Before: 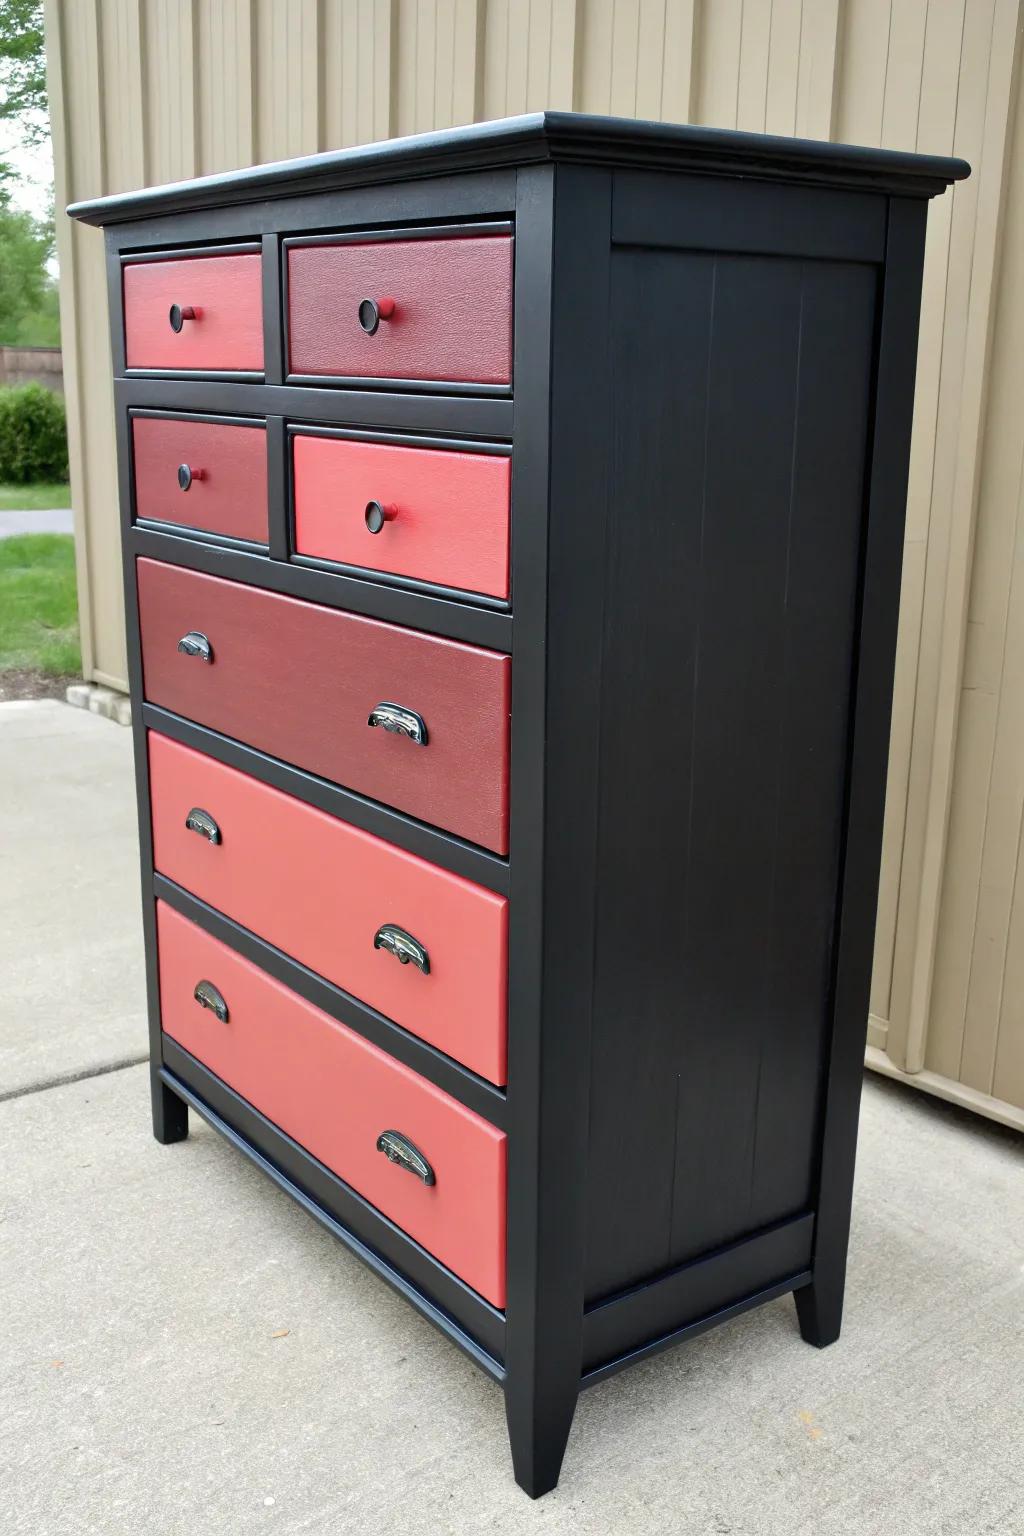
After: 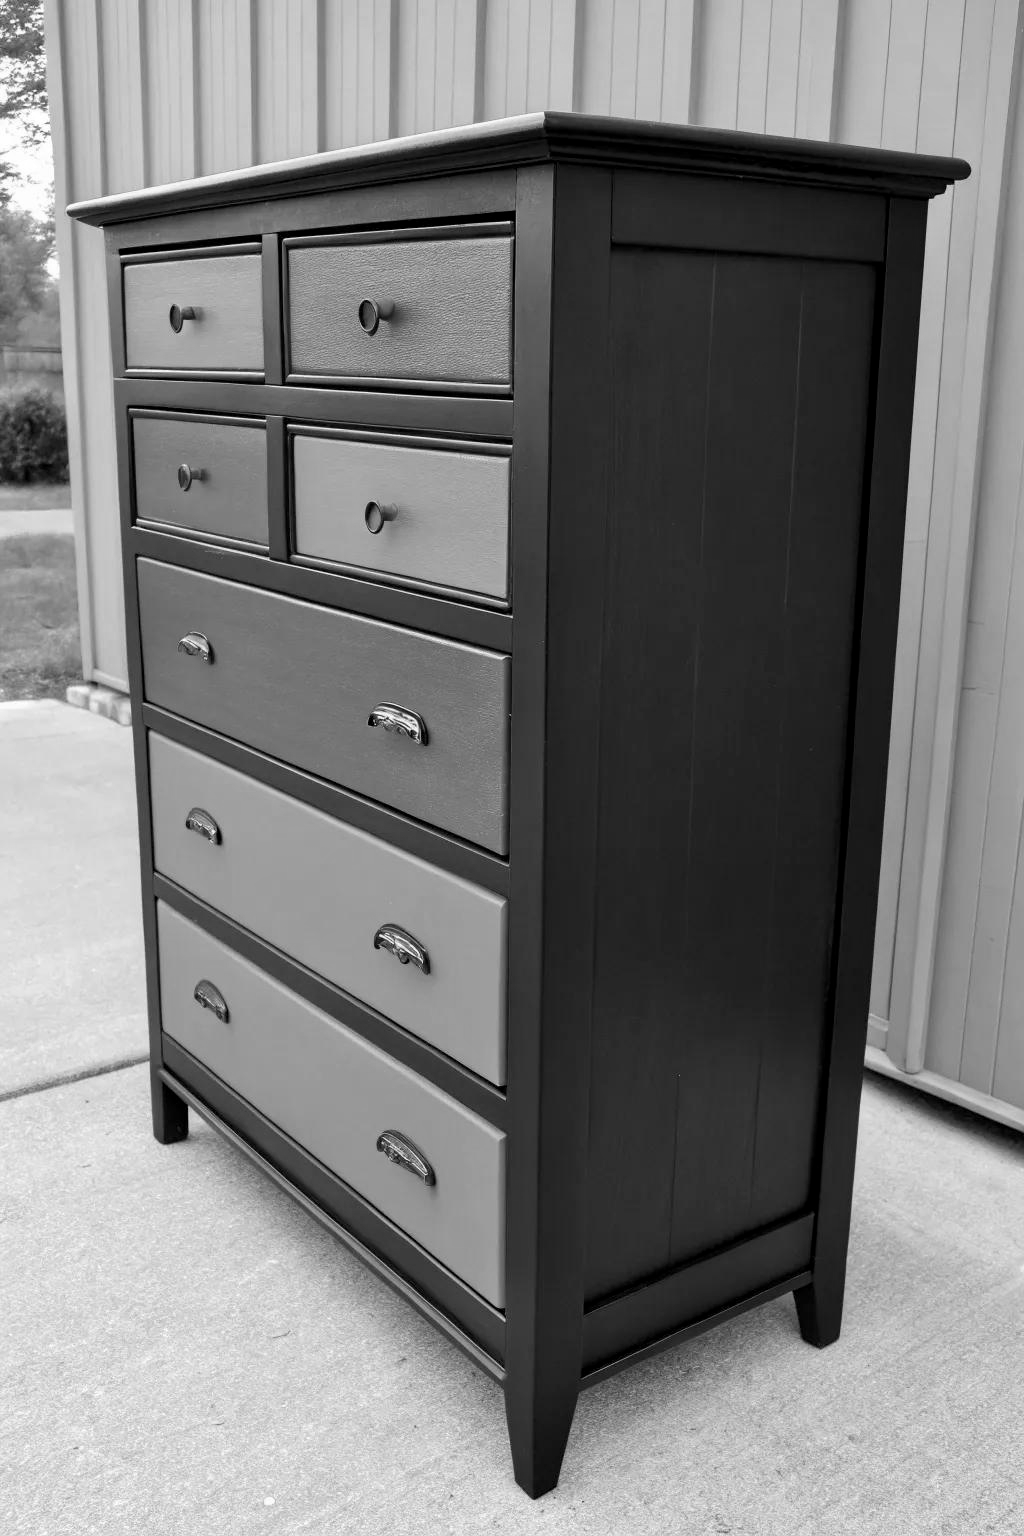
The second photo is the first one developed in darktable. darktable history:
monochrome: a -3.63, b -0.465
local contrast: highlights 61%, shadows 106%, detail 107%, midtone range 0.529
